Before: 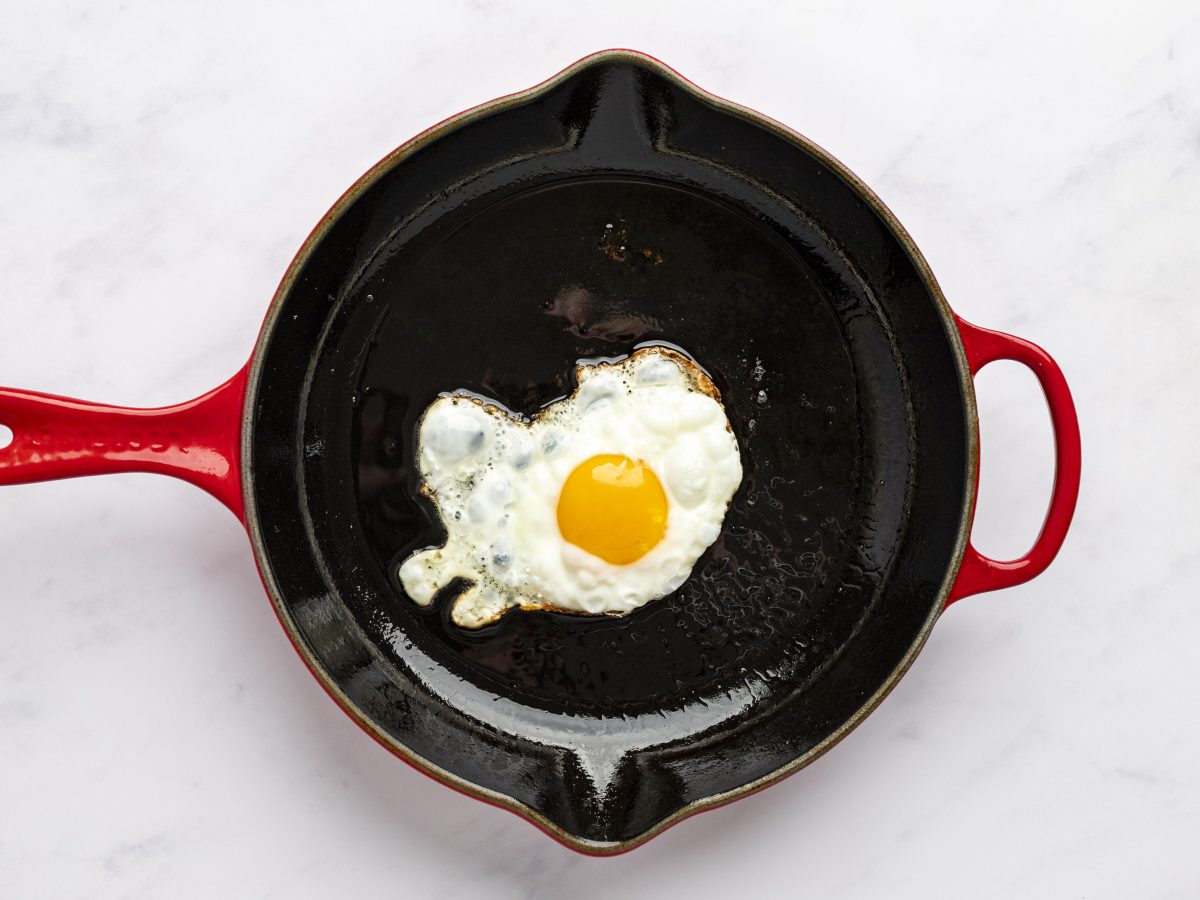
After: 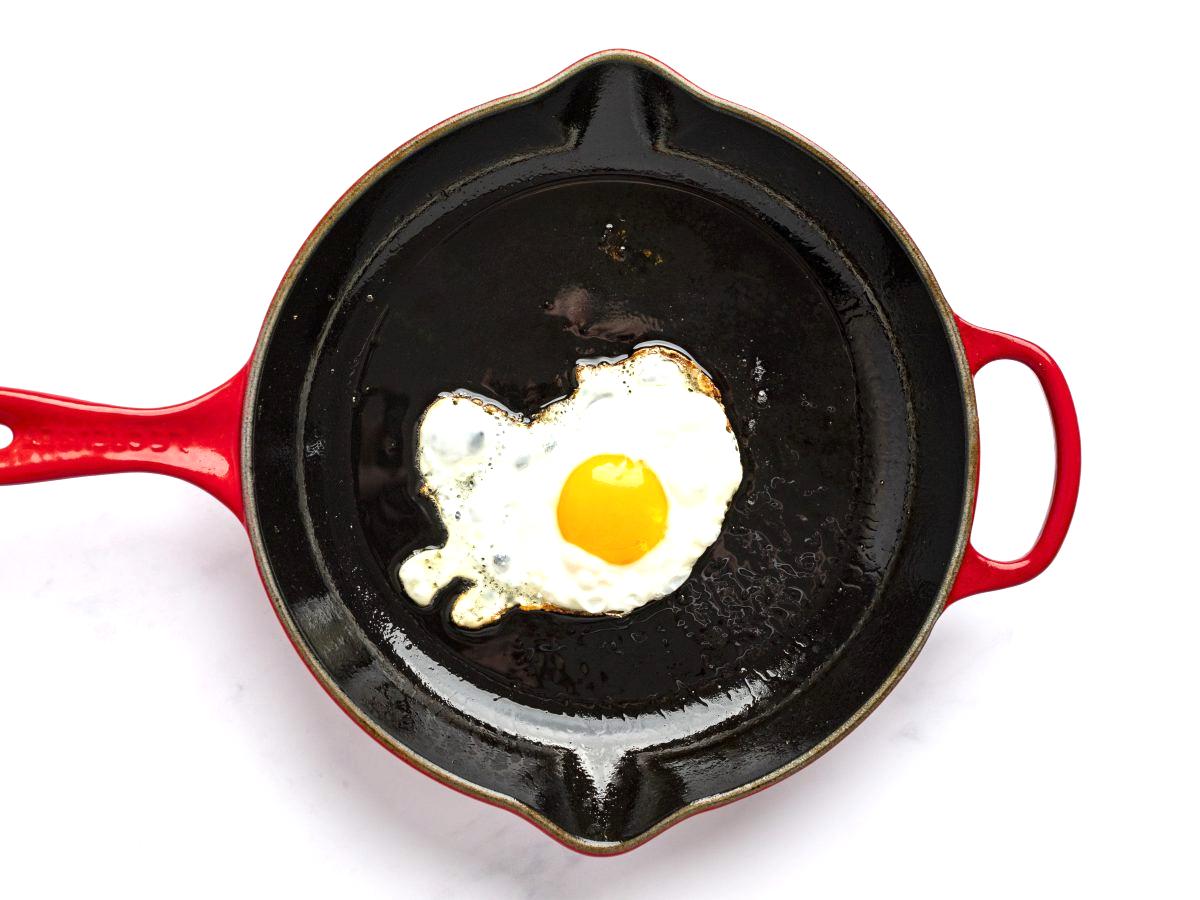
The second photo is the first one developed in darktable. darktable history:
color correction: highlights a* 0.055, highlights b* -0.574
exposure: exposure 0.603 EV, compensate exposure bias true, compensate highlight preservation false
